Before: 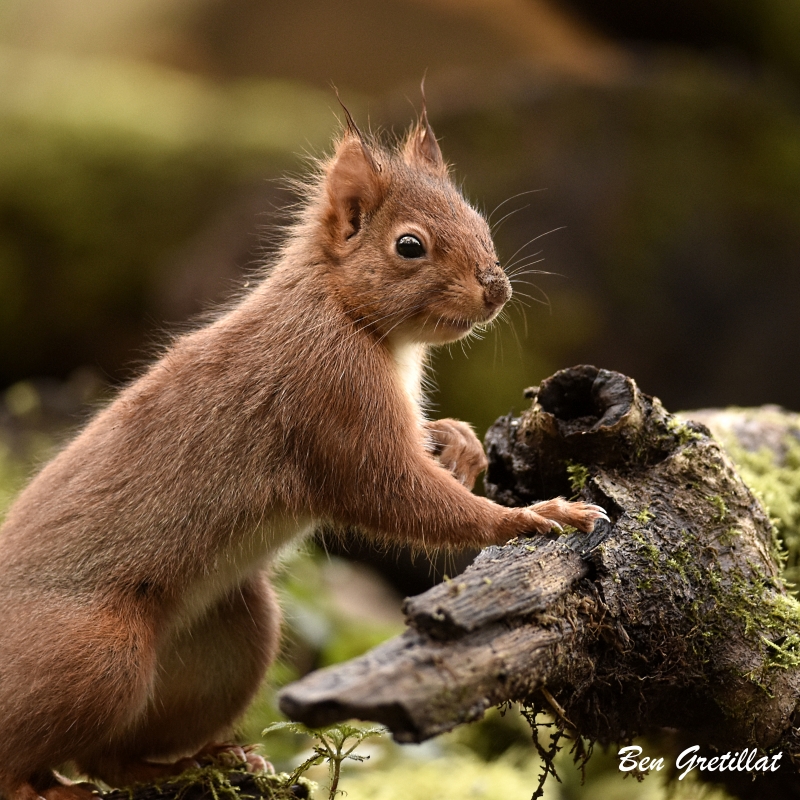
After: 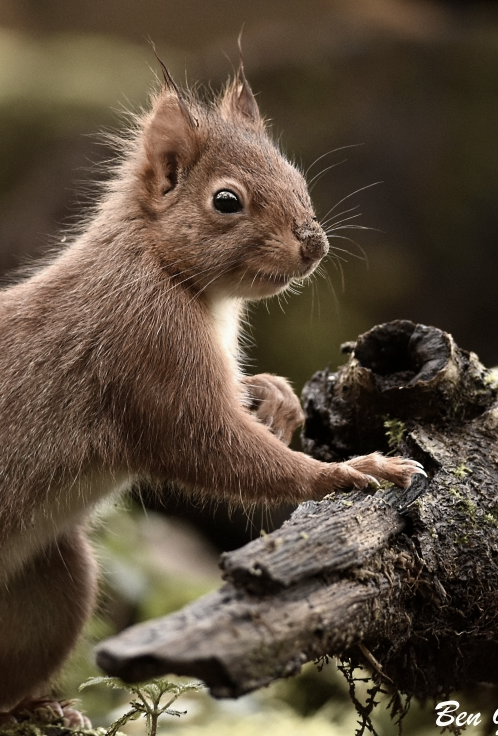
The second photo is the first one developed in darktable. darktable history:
contrast brightness saturation: contrast 0.1, saturation -0.36
exposure: exposure -0.064 EV, compensate highlight preservation false
crop and rotate: left 22.918%, top 5.629%, right 14.711%, bottom 2.247%
